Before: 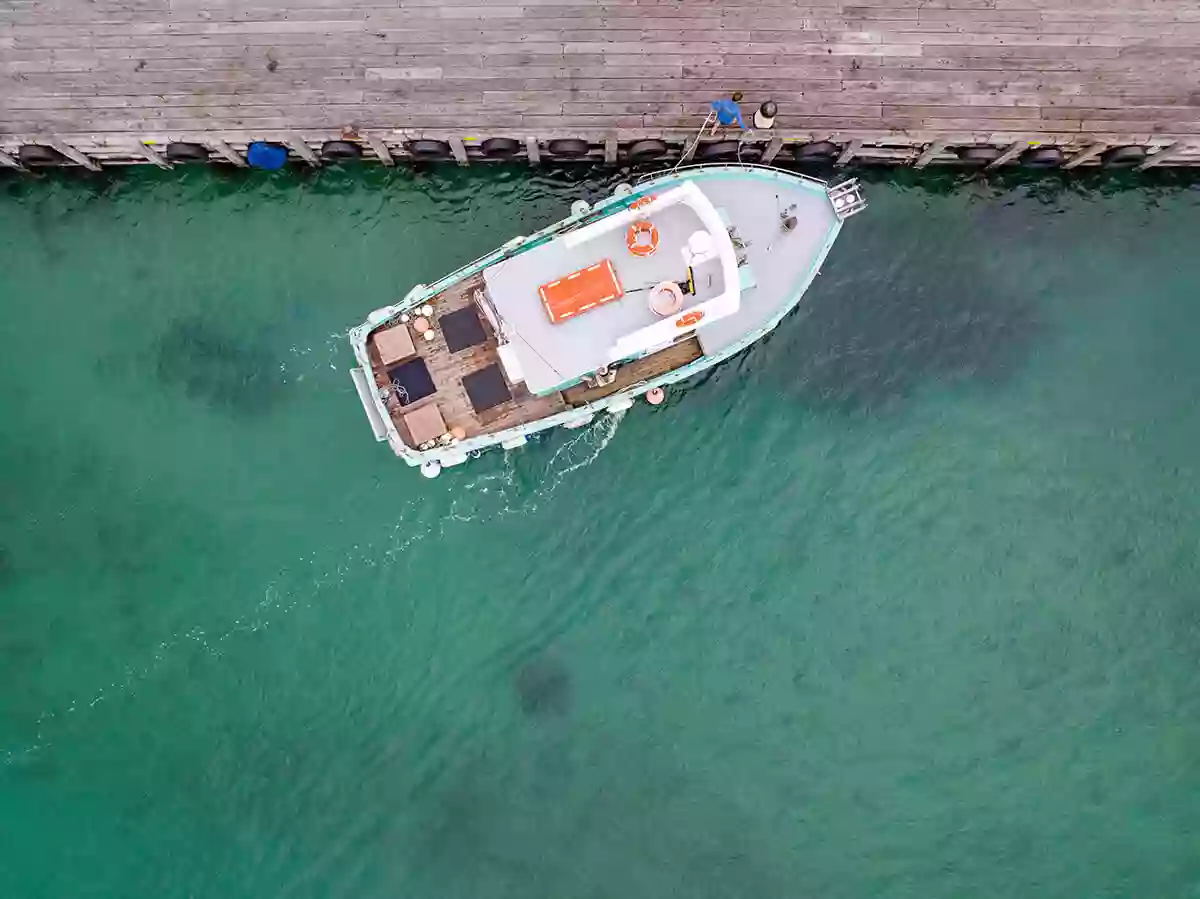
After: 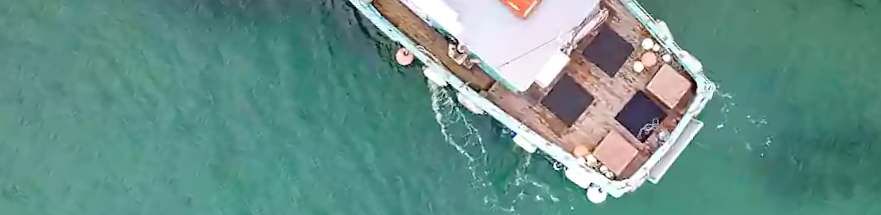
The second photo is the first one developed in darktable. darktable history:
rotate and perspective: rotation -1.42°, crop left 0.016, crop right 0.984, crop top 0.035, crop bottom 0.965
crop and rotate: angle 16.12°, top 30.835%, bottom 35.653%
graduated density: on, module defaults
exposure: black level correction 0.001, exposure 0.5 EV, compensate exposure bias true, compensate highlight preservation false
